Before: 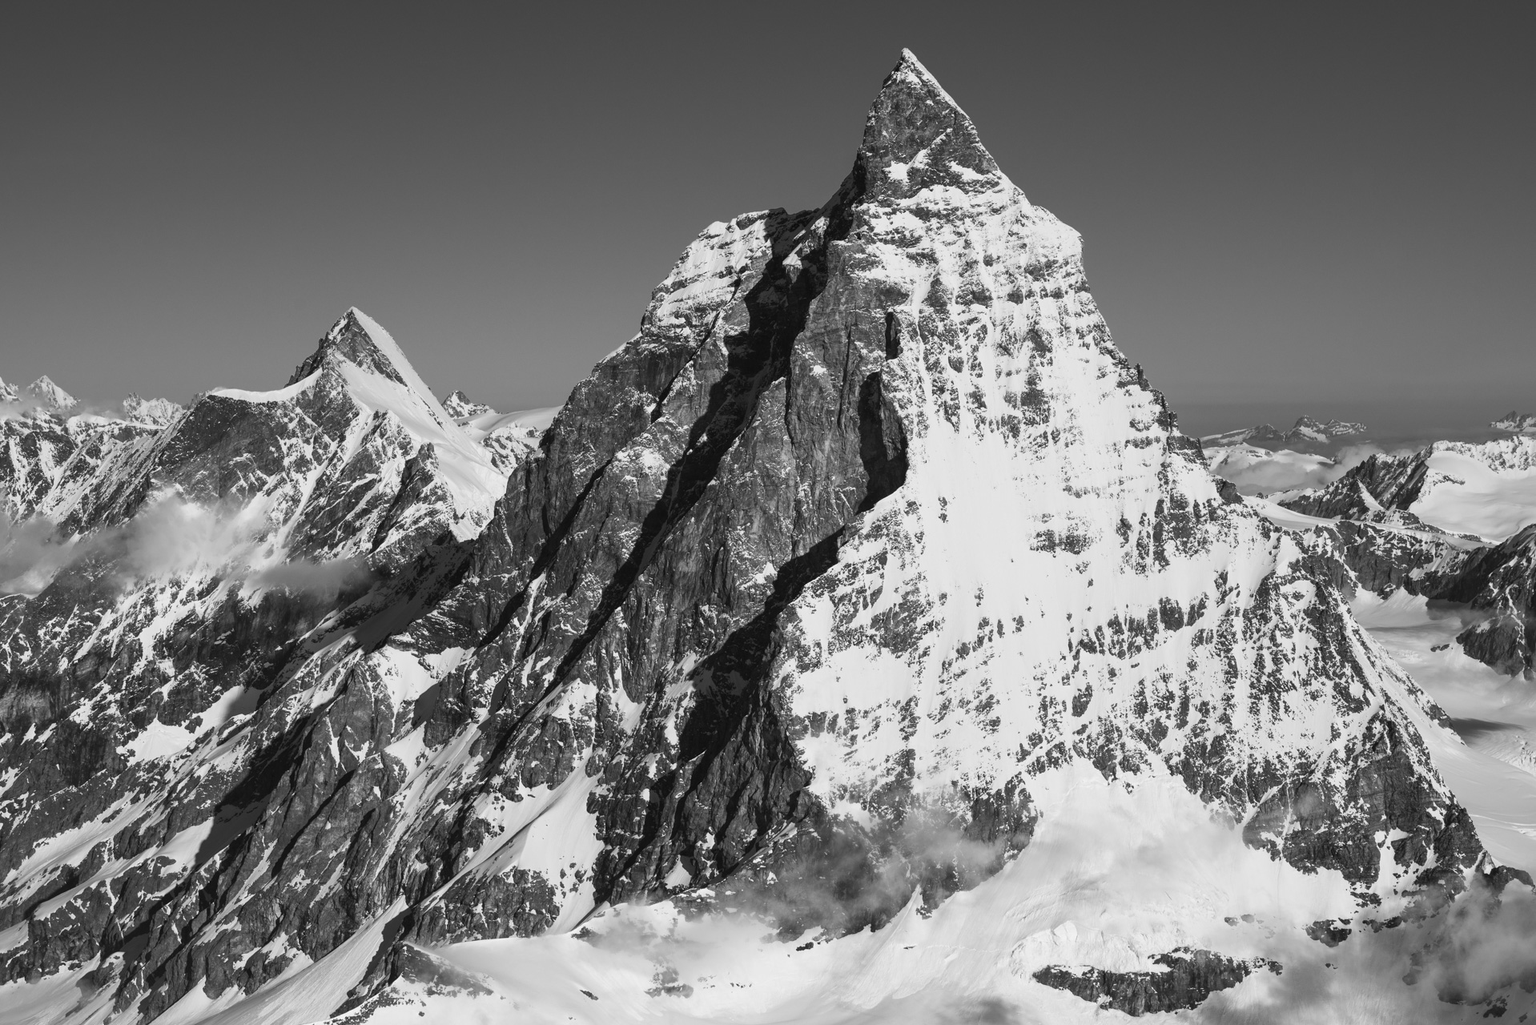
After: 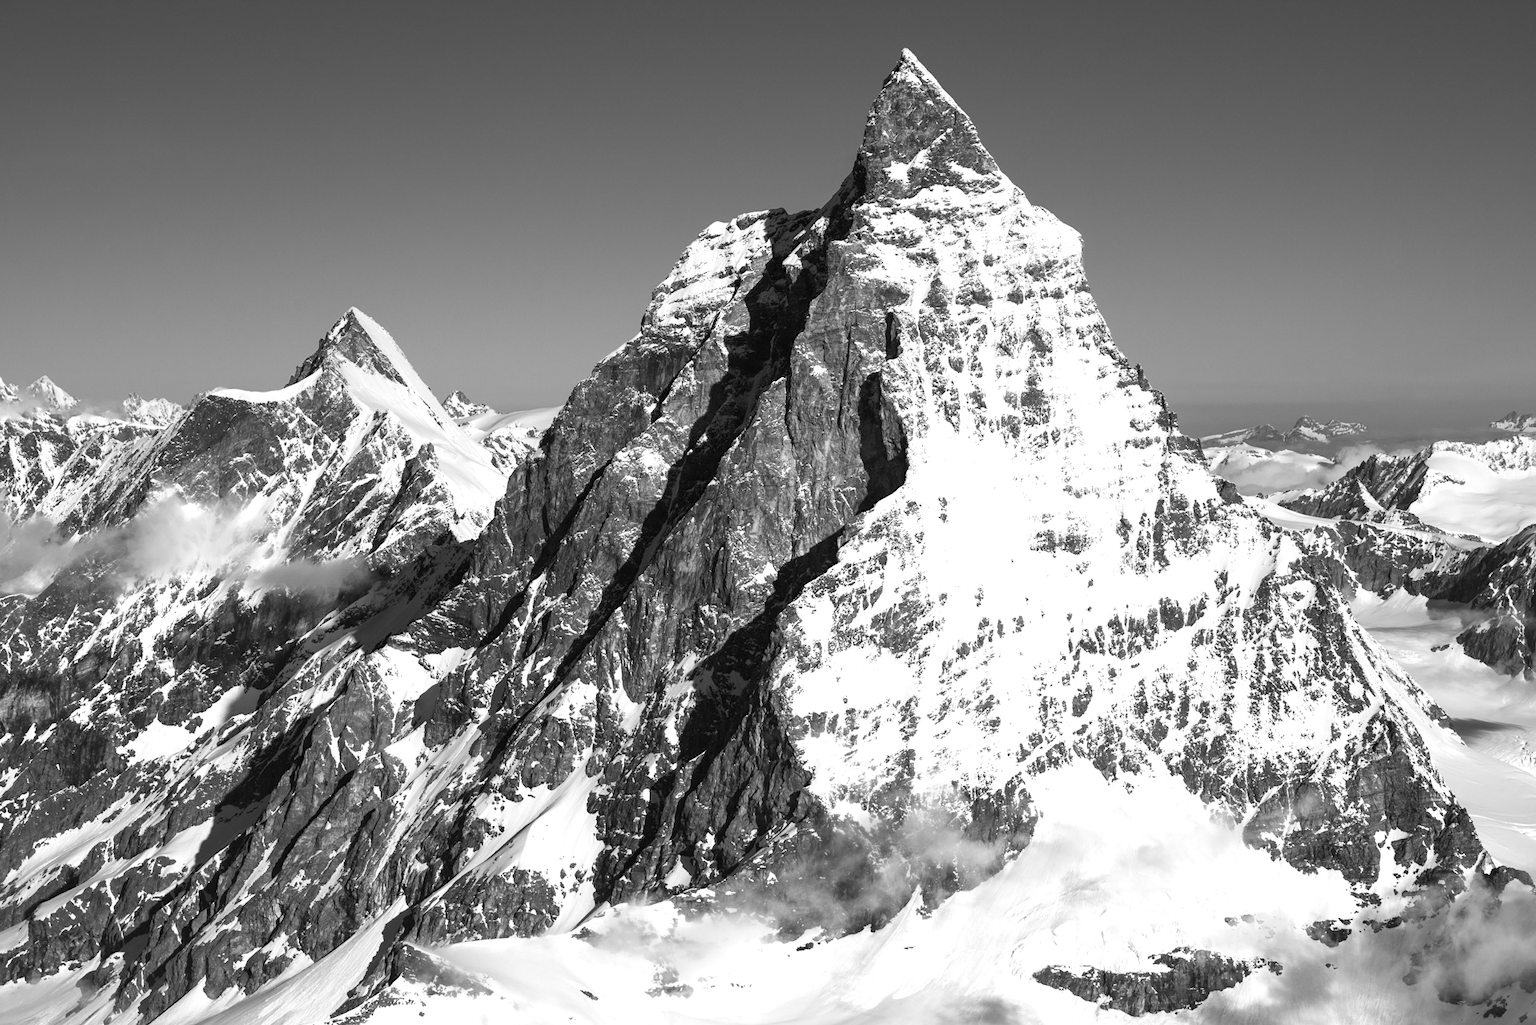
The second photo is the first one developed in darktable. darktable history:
velvia: on, module defaults
exposure: exposure 0.548 EV, compensate highlight preservation false
